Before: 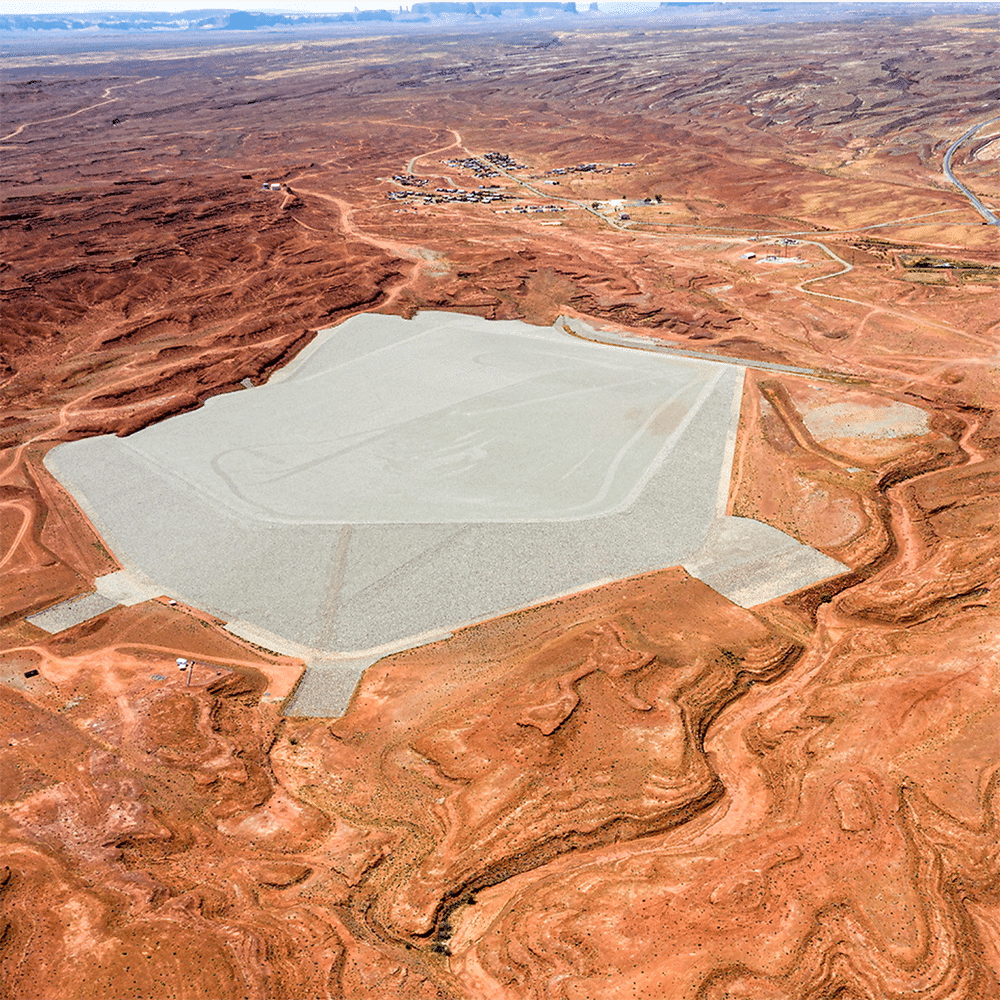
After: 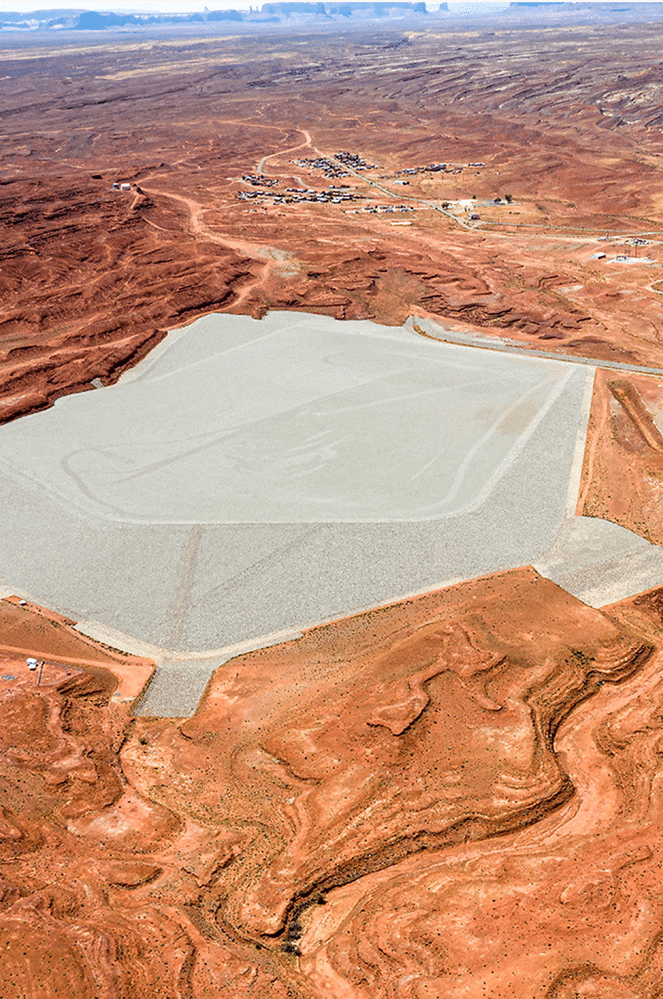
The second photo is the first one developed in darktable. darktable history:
crop and rotate: left 15.056%, right 18.566%
